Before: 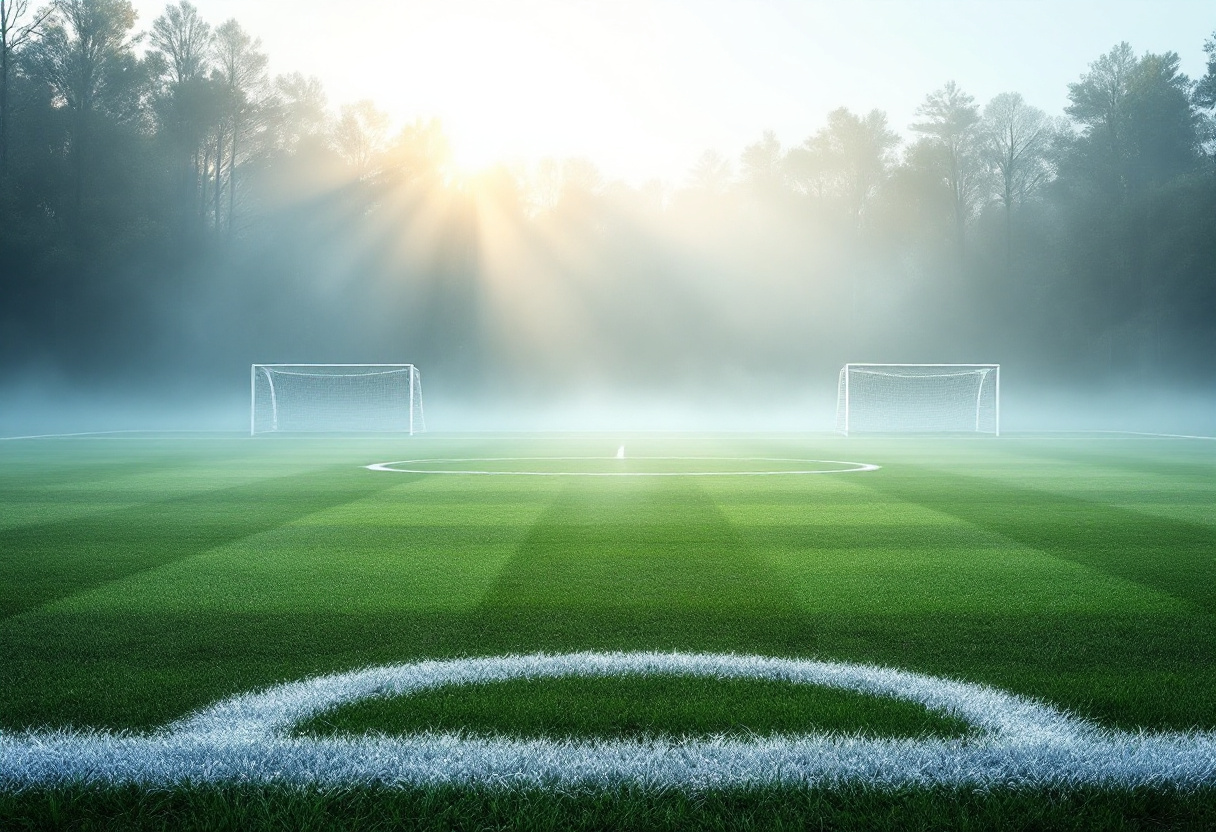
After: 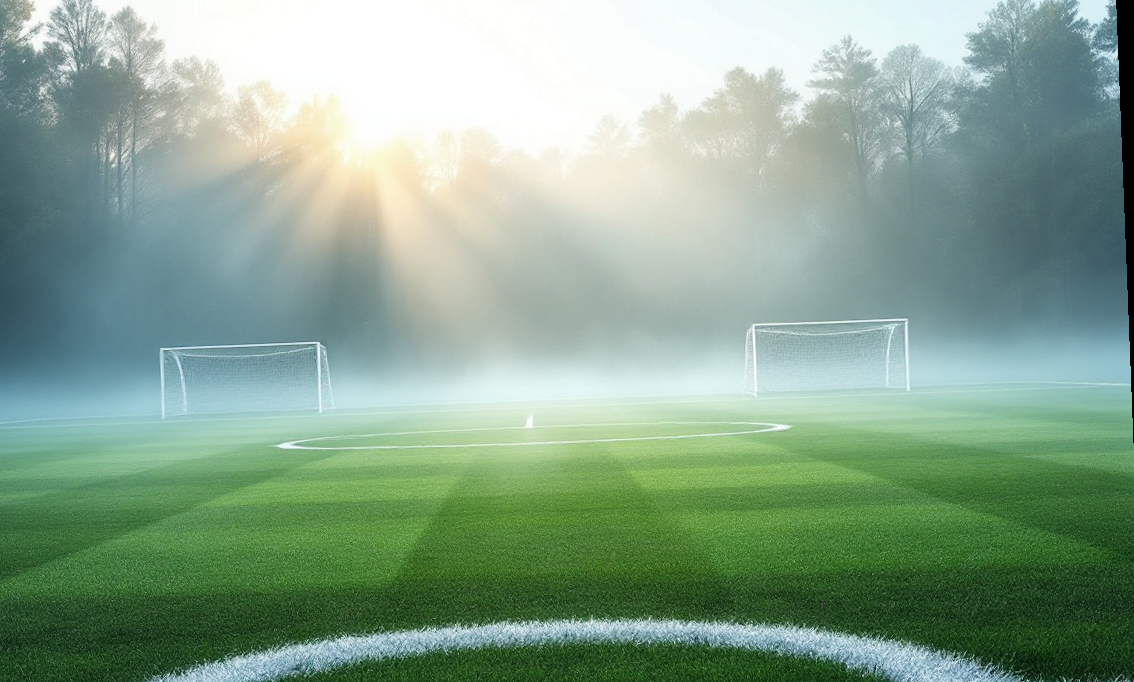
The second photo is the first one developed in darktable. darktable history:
shadows and highlights: shadows 49, highlights -41, soften with gaussian
crop: left 8.155%, top 6.611%, bottom 15.385%
rotate and perspective: rotation -2.22°, lens shift (horizontal) -0.022, automatic cropping off
